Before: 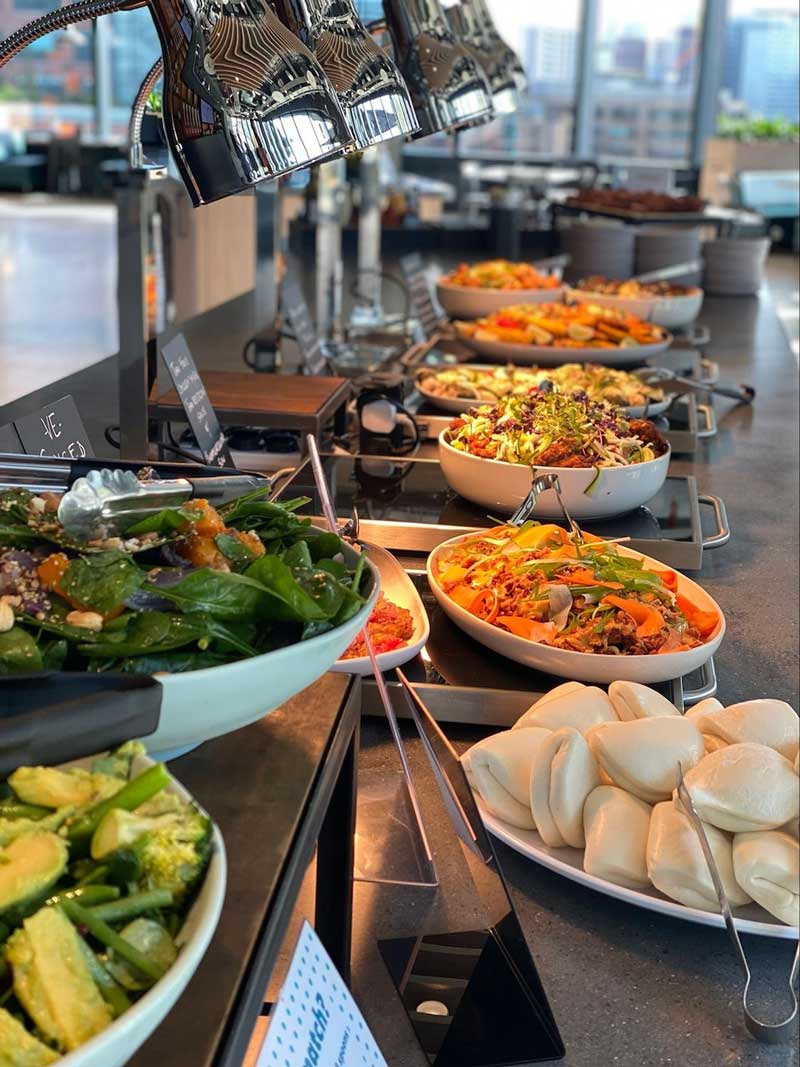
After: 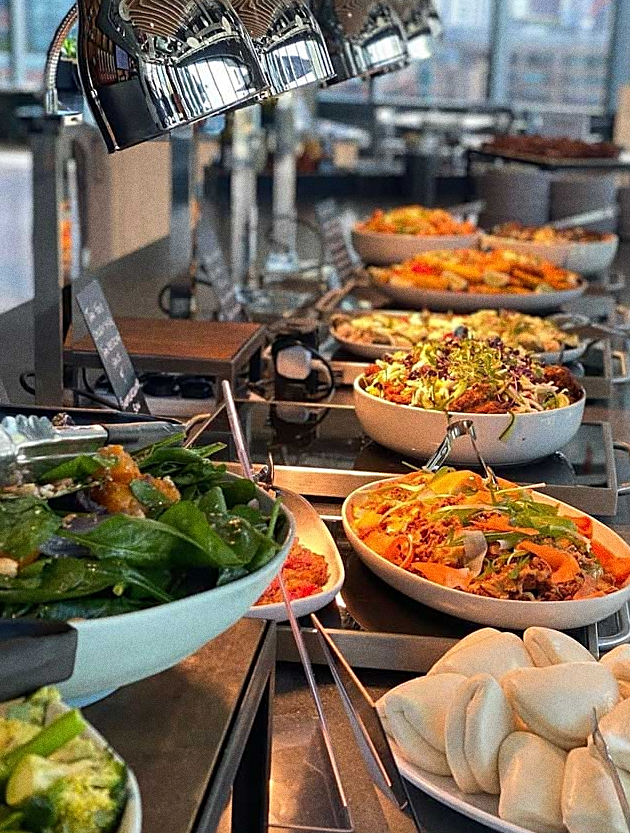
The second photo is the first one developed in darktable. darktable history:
crop and rotate: left 10.77%, top 5.1%, right 10.41%, bottom 16.76%
grain: coarseness 0.09 ISO, strength 40%
sharpen: on, module defaults
